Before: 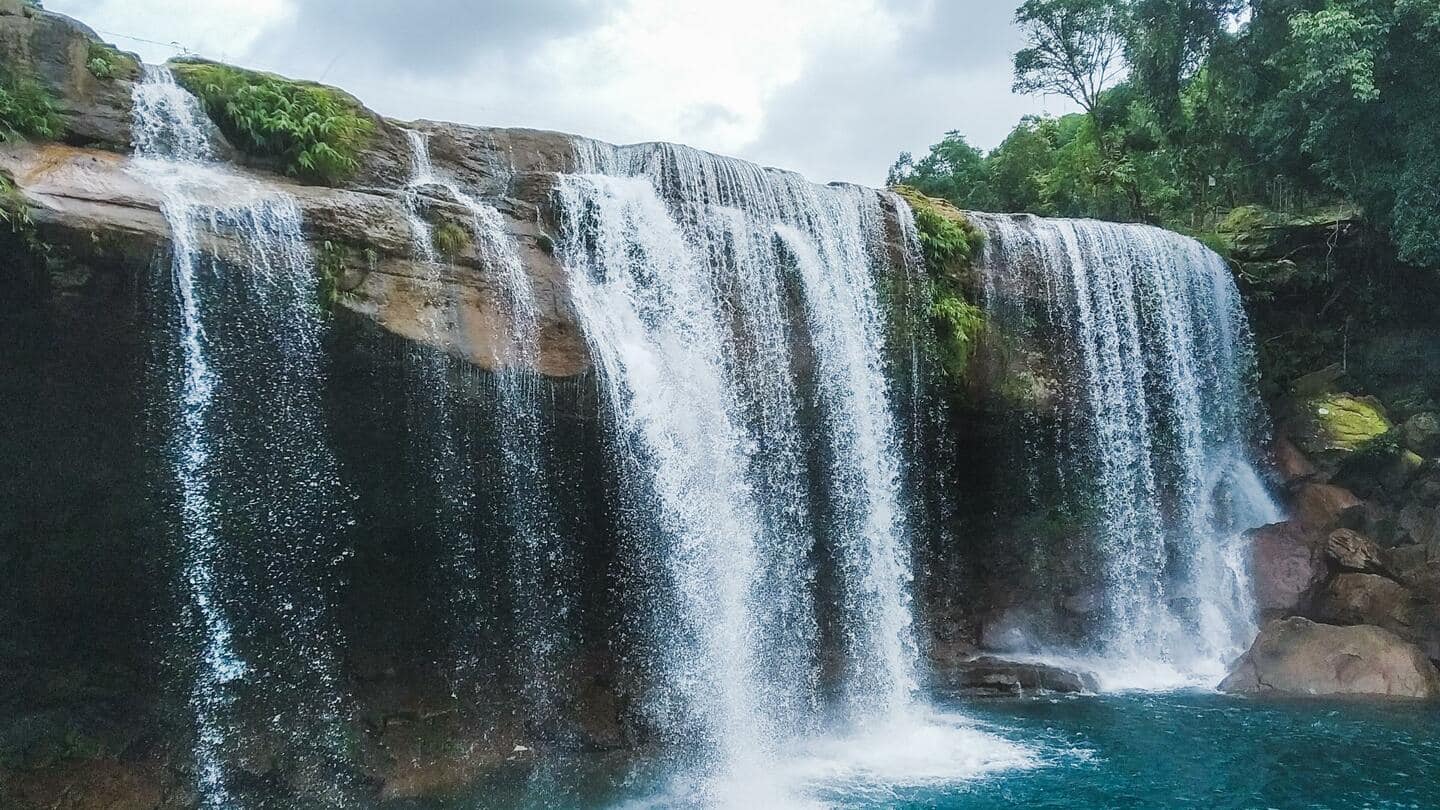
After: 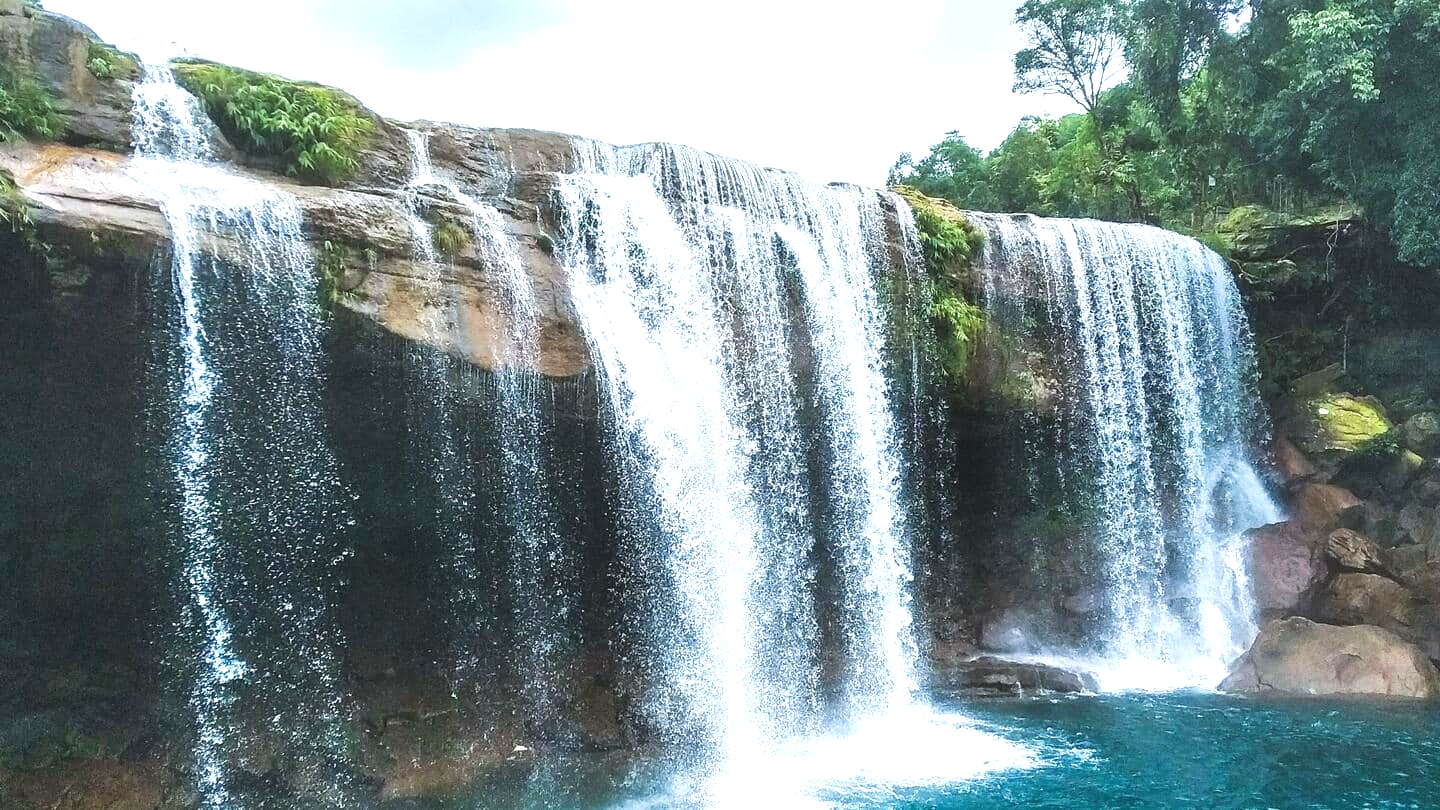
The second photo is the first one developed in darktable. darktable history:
exposure: black level correction 0, exposure 0.89 EV, compensate highlight preservation false
